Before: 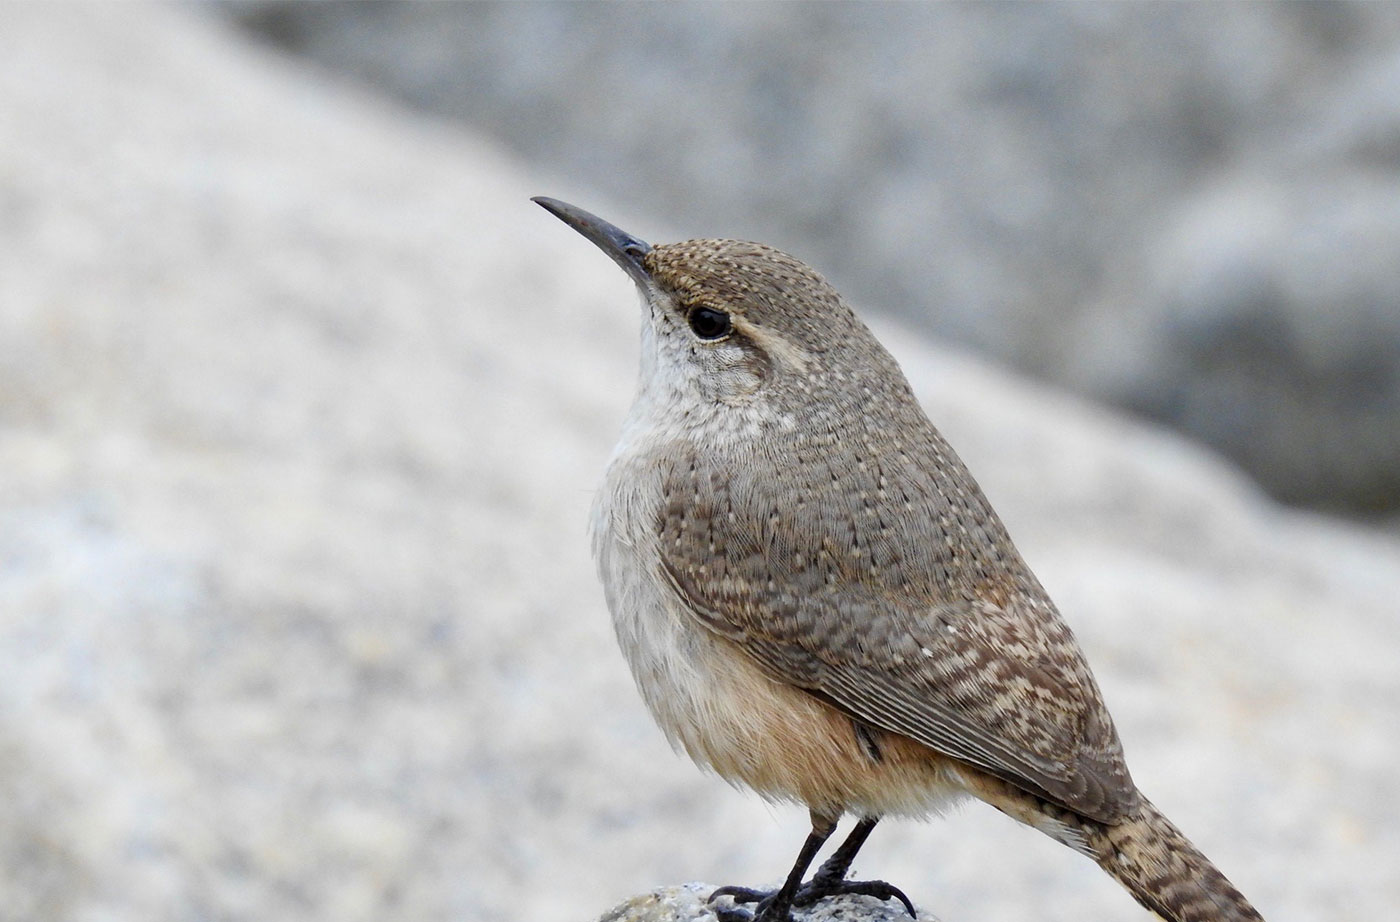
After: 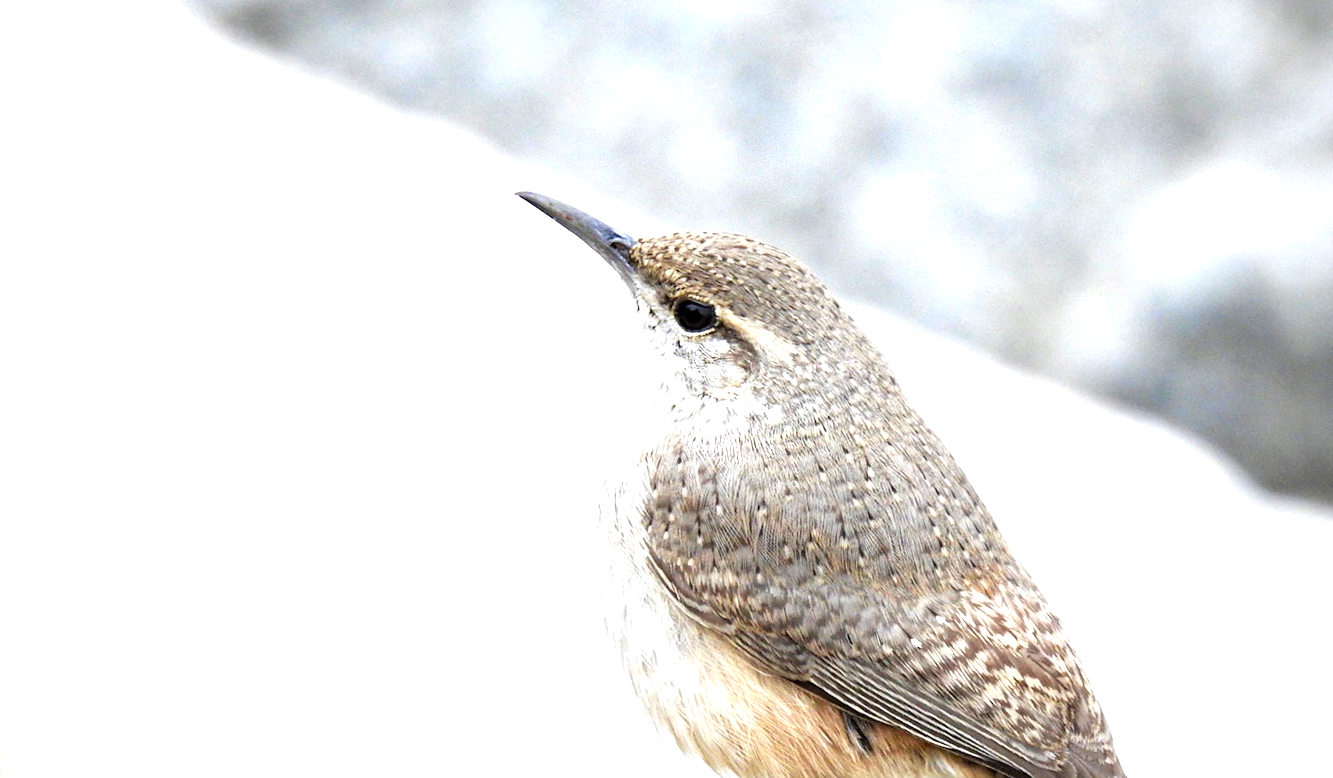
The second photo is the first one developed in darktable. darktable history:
tone equalizer: -8 EV -0.718 EV, -7 EV -0.715 EV, -6 EV -0.609 EV, -5 EV -0.405 EV, -3 EV 0.378 EV, -2 EV 0.6 EV, -1 EV 0.687 EV, +0 EV 0.747 EV
exposure: black level correction 0, exposure 0.692 EV, compensate highlight preservation false
crop and rotate: angle 0.592°, left 0.204%, right 3.072%, bottom 14.298%
vignetting: brightness -0.41, saturation -0.307, unbound false
